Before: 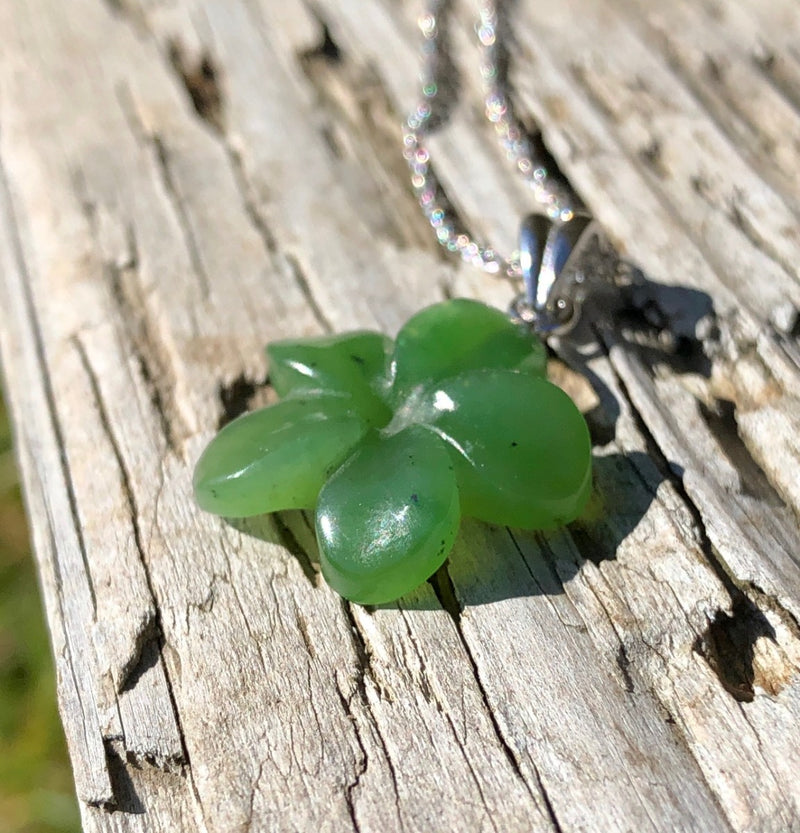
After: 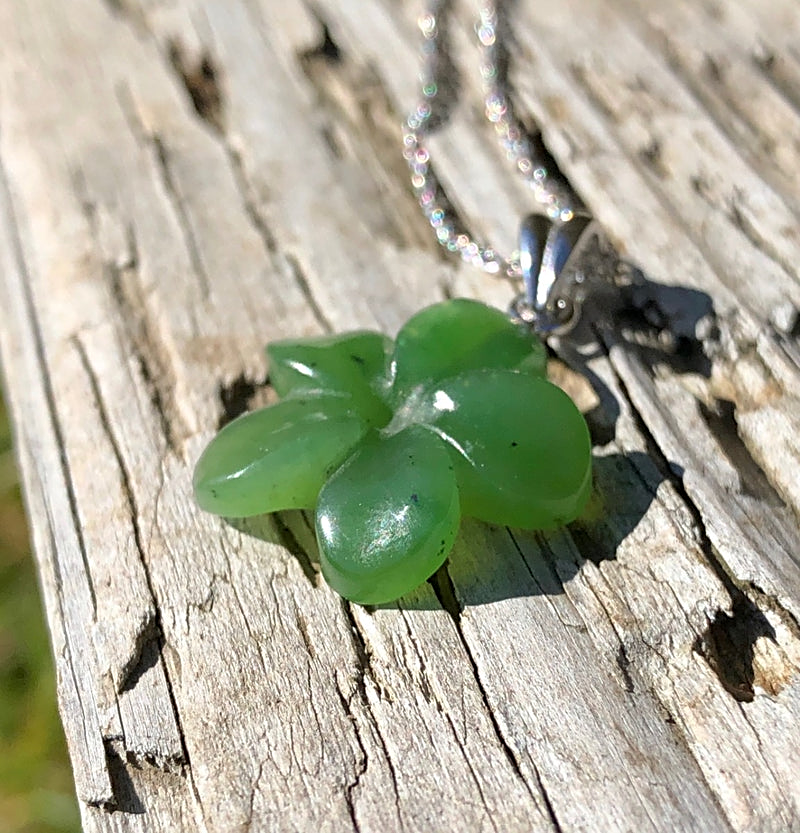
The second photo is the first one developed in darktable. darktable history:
sharpen: radius 2.507, amount 0.336
